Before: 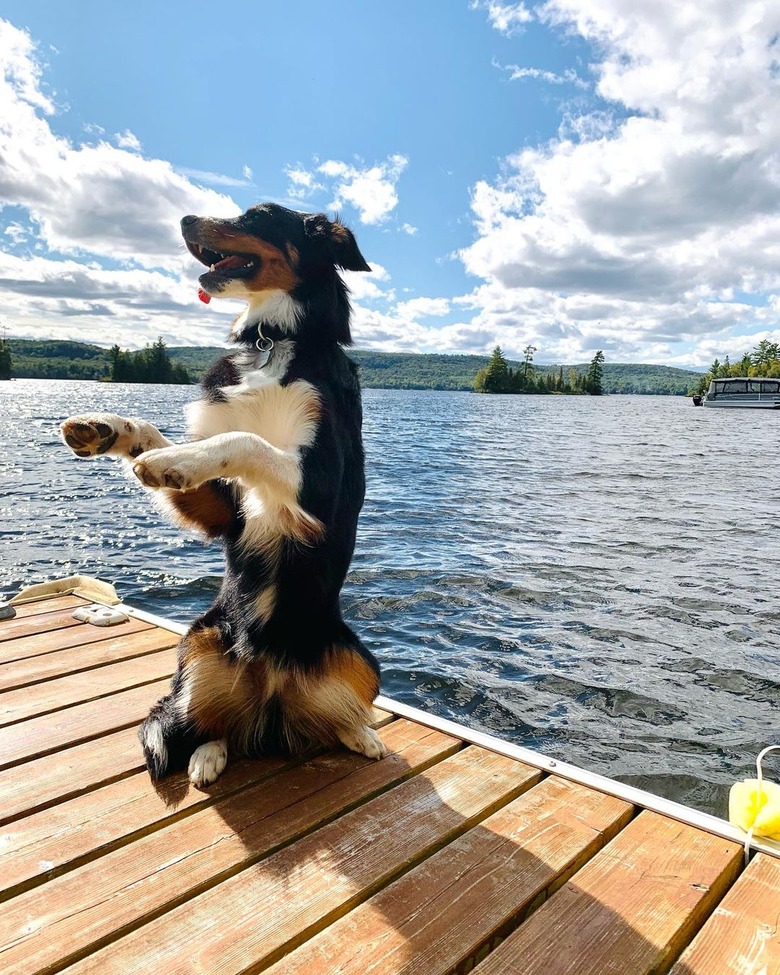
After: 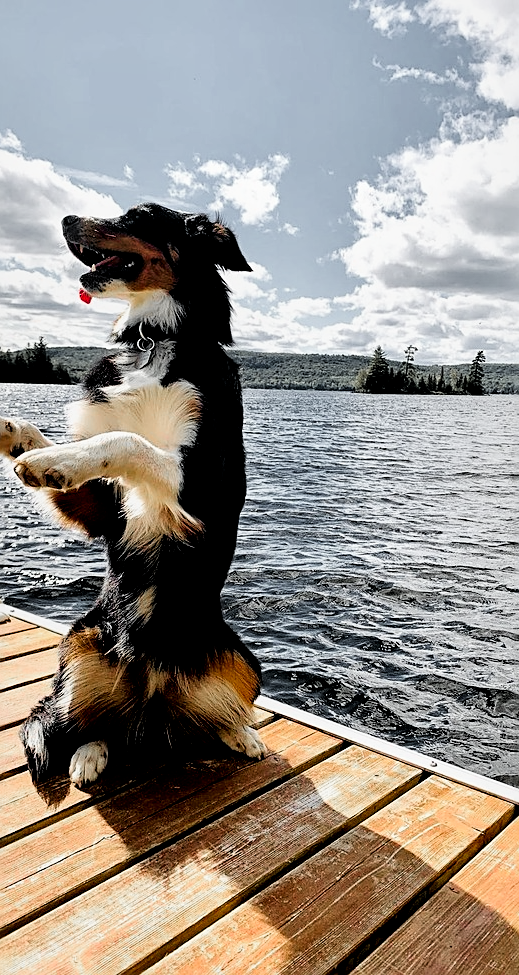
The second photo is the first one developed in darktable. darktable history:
filmic rgb: black relative exposure -3.41 EV, white relative exposure 3.46 EV, hardness 2.36, contrast 1.103
crop and rotate: left 15.363%, right 18.041%
color zones: curves: ch1 [(0, 0.638) (0.193, 0.442) (0.286, 0.15) (0.429, 0.14) (0.571, 0.142) (0.714, 0.154) (0.857, 0.175) (1, 0.638)]
sharpen: radius 1.92
local contrast: mode bilateral grid, contrast 19, coarseness 50, detail 150%, midtone range 0.2
contrast equalizer: octaves 7, y [[0.5 ×6], [0.5 ×6], [0.5, 0.5, 0.501, 0.545, 0.707, 0.863], [0 ×6], [0 ×6]]
contrast brightness saturation: contrast 0.168, saturation 0.313
